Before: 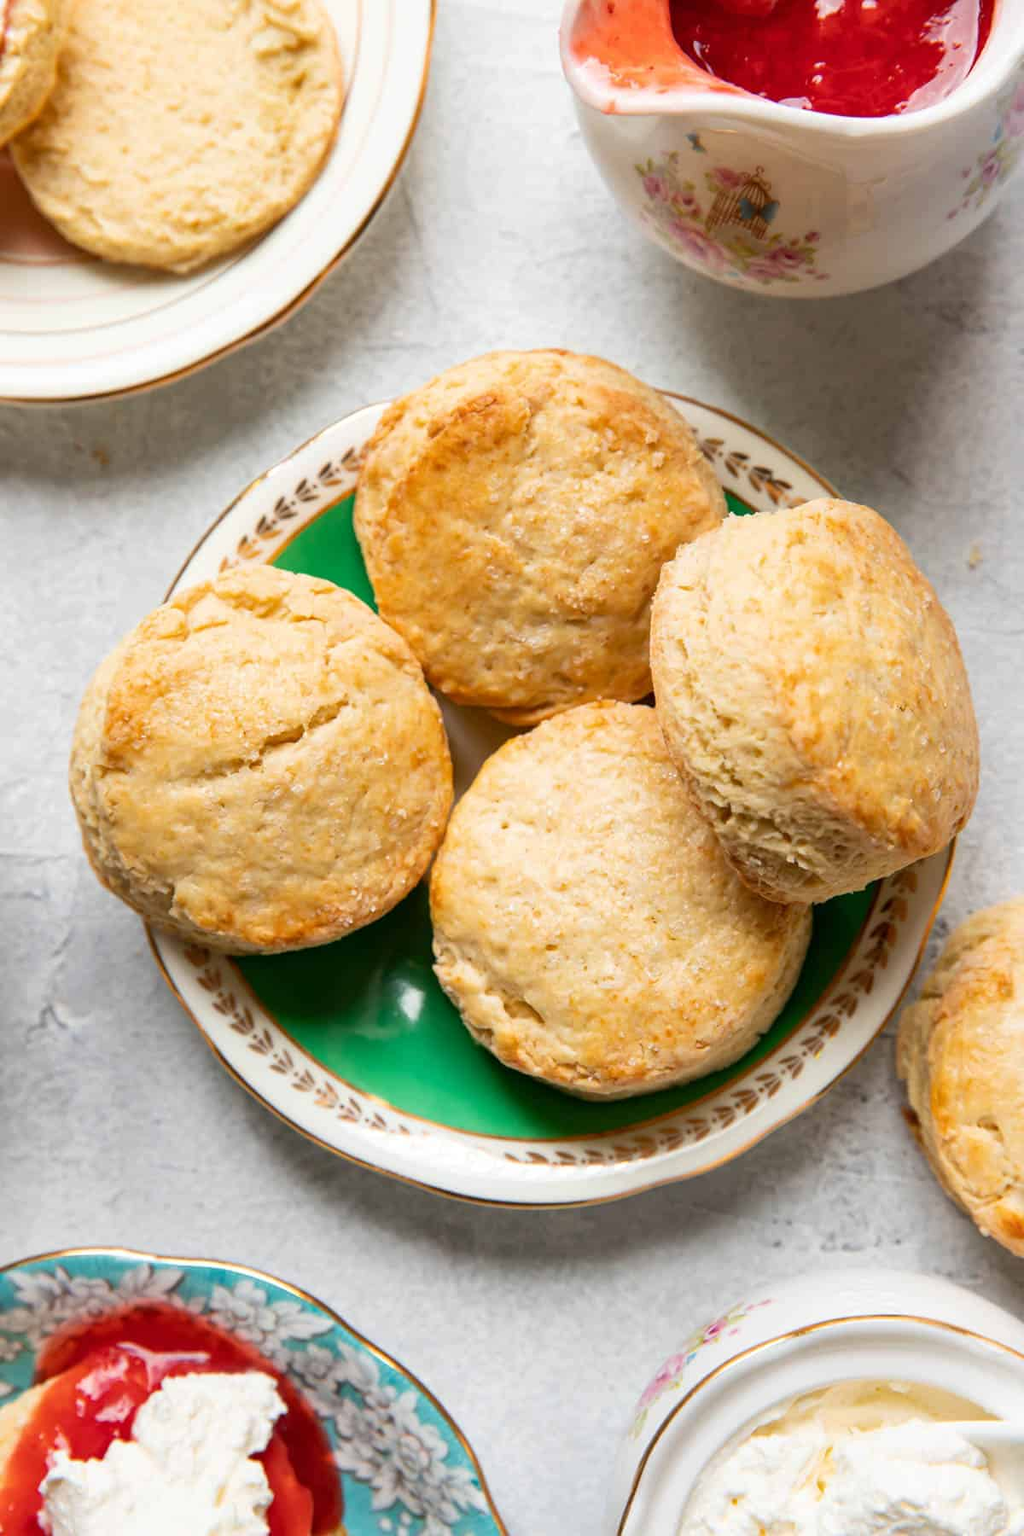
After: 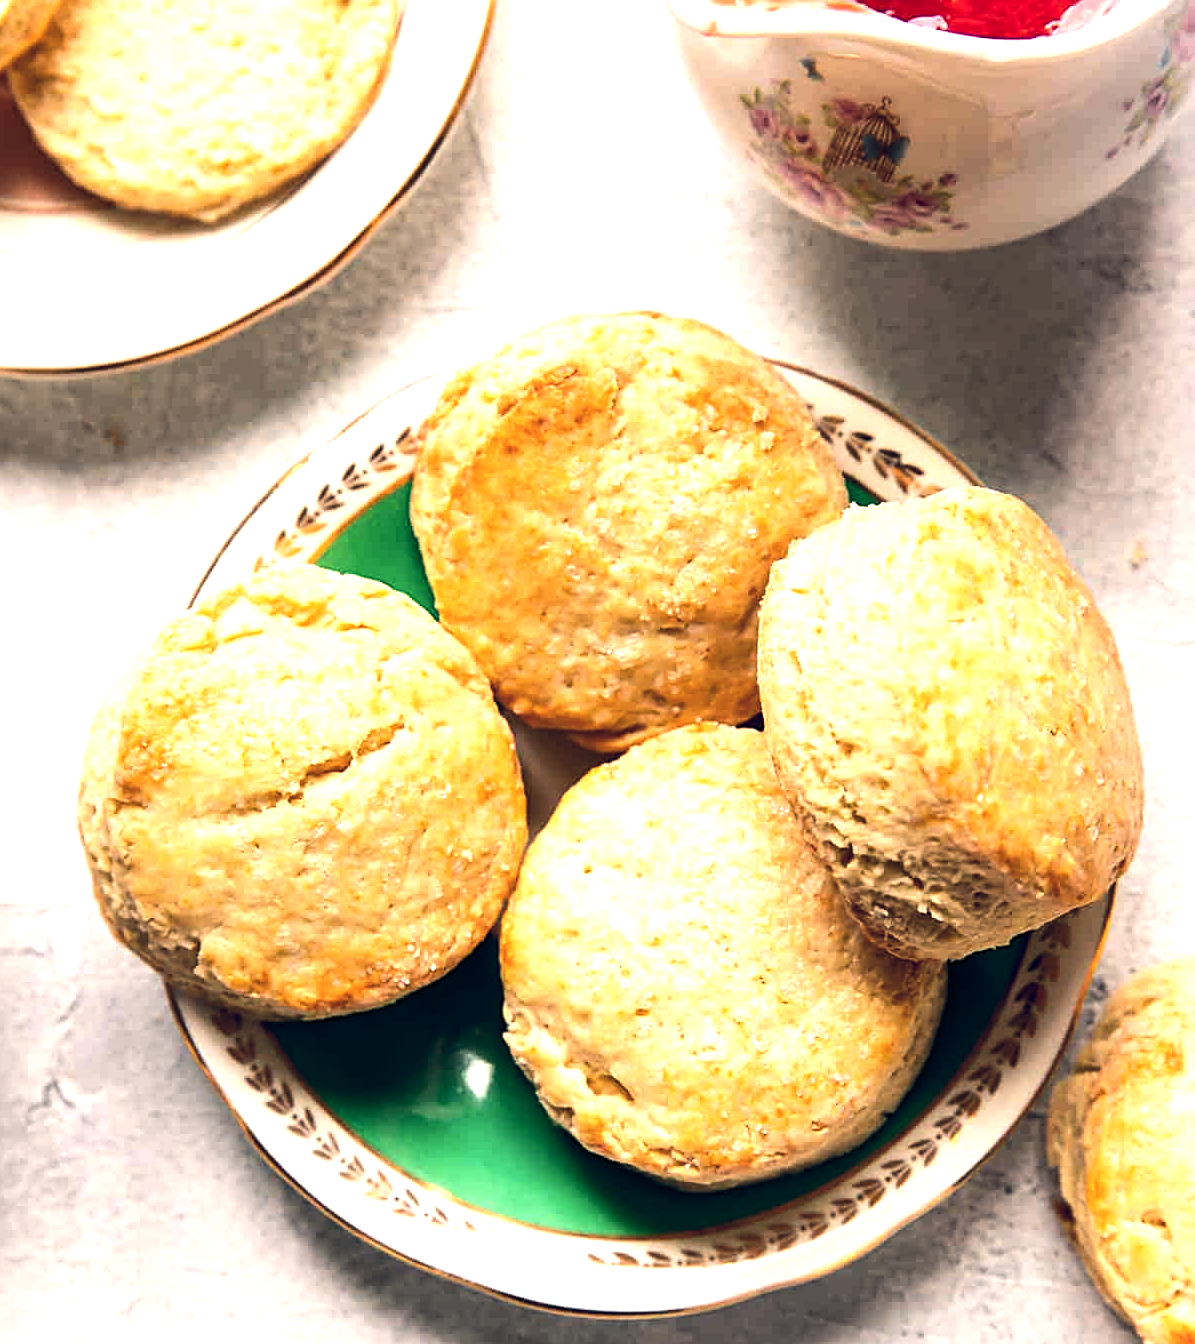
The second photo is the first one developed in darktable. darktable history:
crop: left 0.387%, top 5.469%, bottom 19.809%
sharpen: on, module defaults
exposure: compensate highlight preservation false
color balance rgb: shadows lift › hue 87.51°, highlights gain › chroma 3.21%, highlights gain › hue 55.1°, global offset › chroma 0.15%, global offset › hue 253.66°, linear chroma grading › global chroma 0.5%
rgb levels: preserve colors max RGB
tone equalizer: -8 EV -1.08 EV, -7 EV -1.01 EV, -6 EV -0.867 EV, -5 EV -0.578 EV, -3 EV 0.578 EV, -2 EV 0.867 EV, -1 EV 1.01 EV, +0 EV 1.08 EV, edges refinement/feathering 500, mask exposure compensation -1.57 EV, preserve details no
